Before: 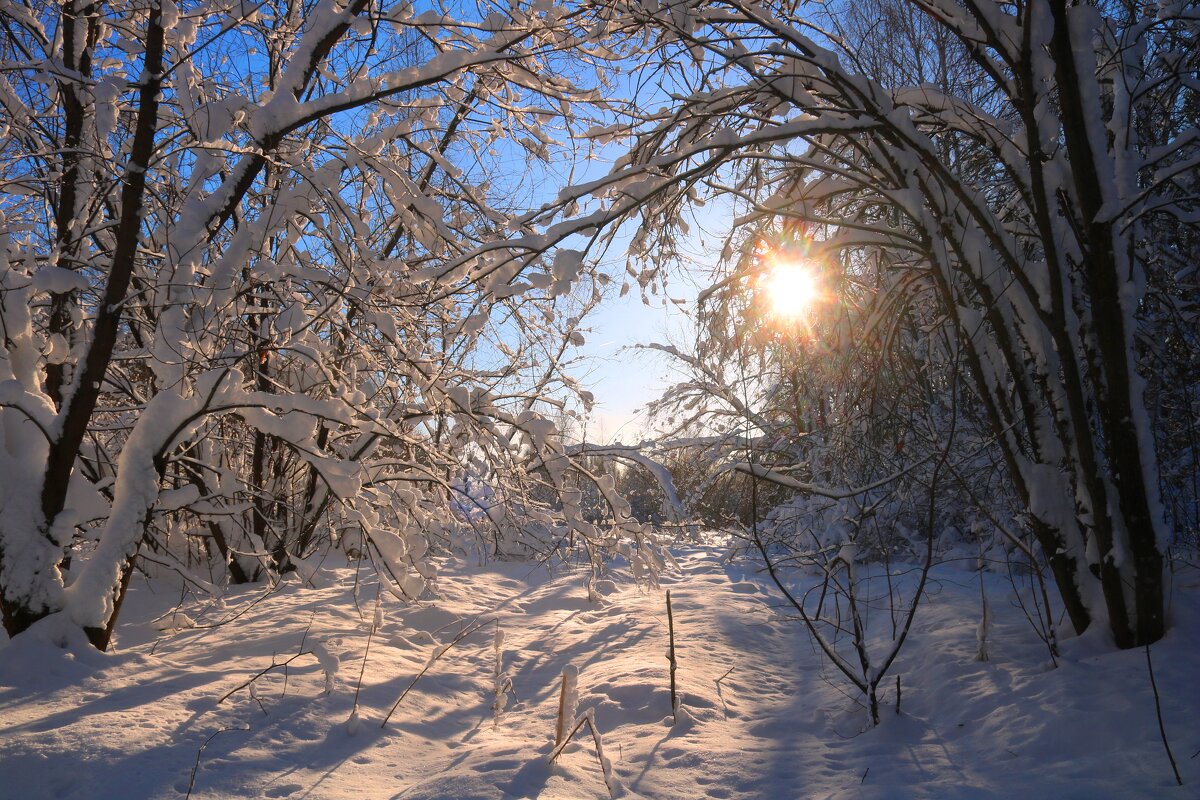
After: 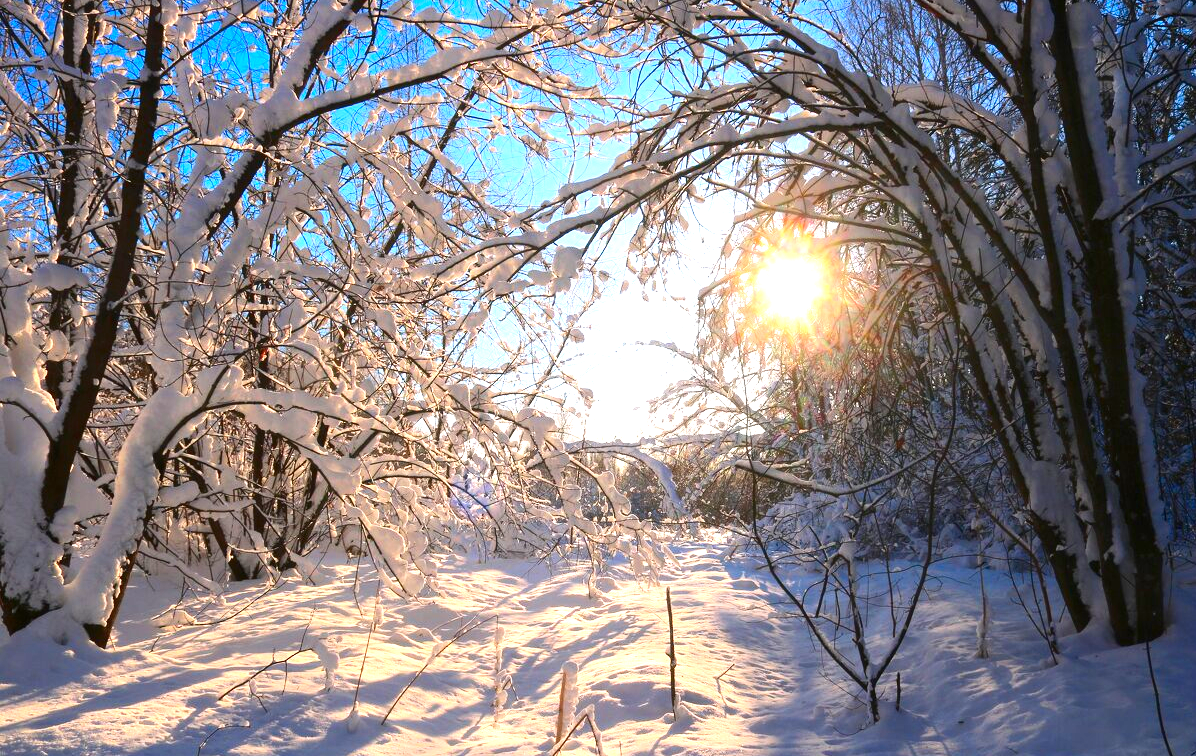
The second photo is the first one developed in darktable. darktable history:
contrast brightness saturation: contrast 0.162, saturation 0.33
crop: top 0.393%, right 0.261%, bottom 4.989%
exposure: black level correction 0, exposure 1.001 EV, compensate exposure bias true, compensate highlight preservation false
